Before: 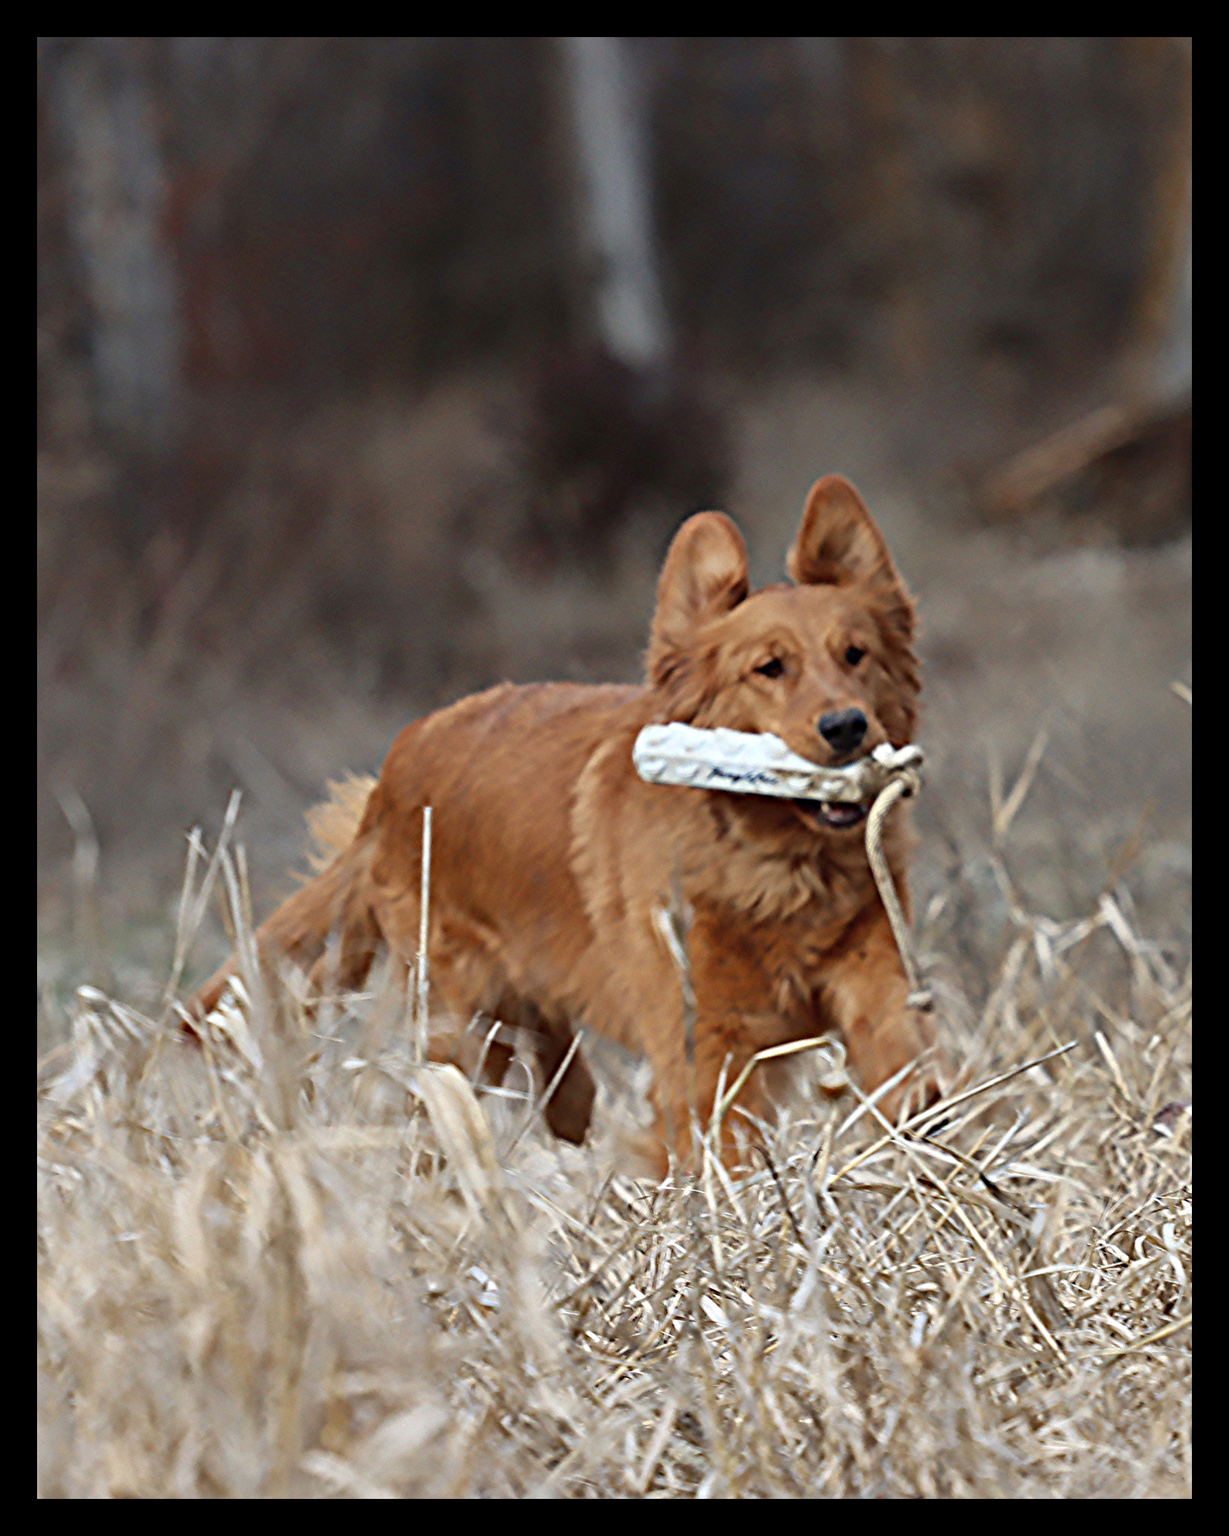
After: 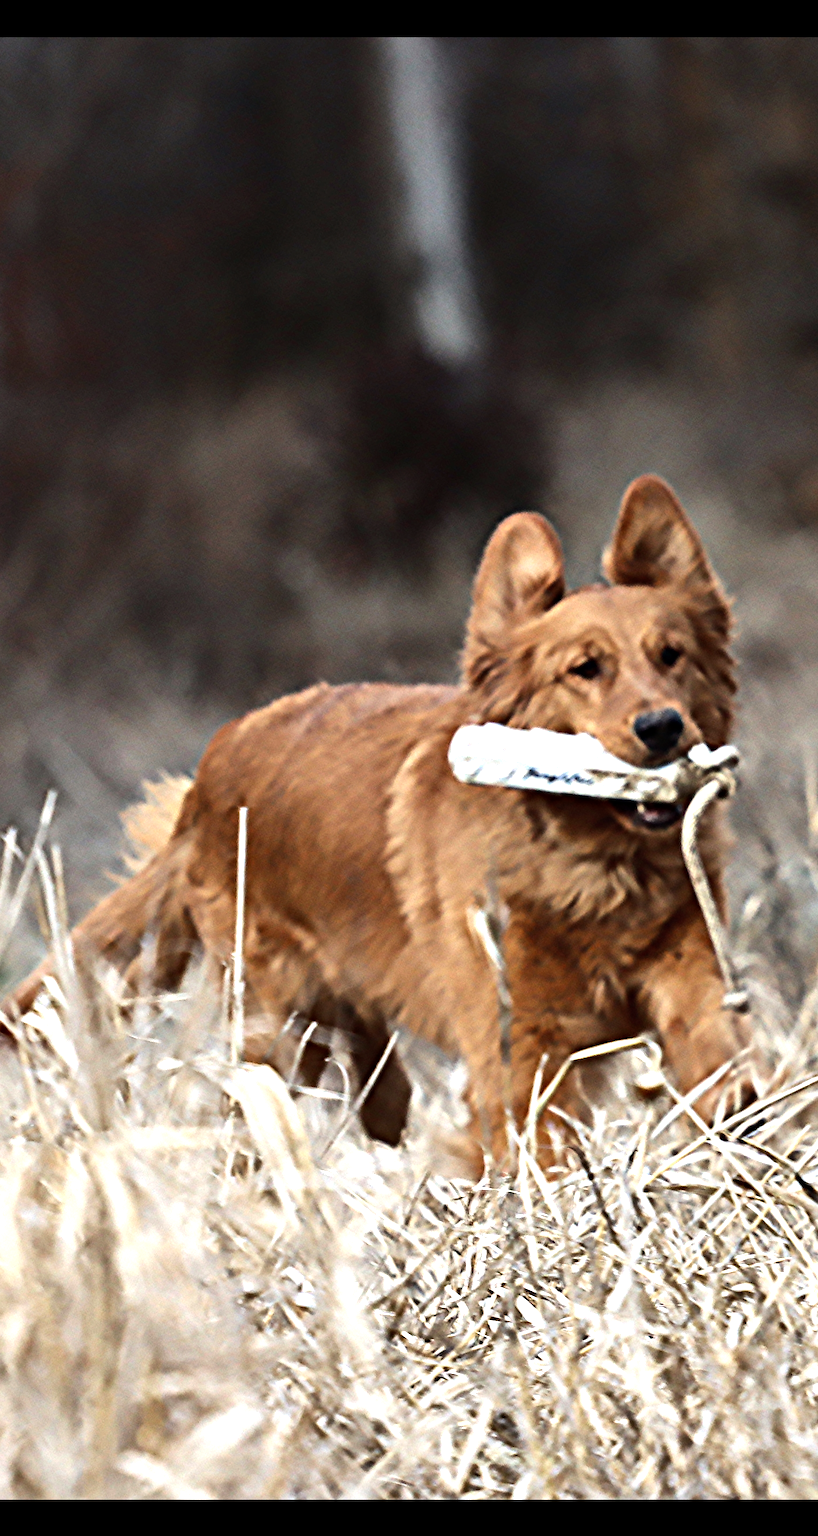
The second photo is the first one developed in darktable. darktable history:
crop and rotate: left 15.108%, right 18.327%
tone equalizer: -8 EV -1.1 EV, -7 EV -1.01 EV, -6 EV -0.854 EV, -5 EV -0.561 EV, -3 EV 0.584 EV, -2 EV 0.886 EV, -1 EV 0.991 EV, +0 EV 1.07 EV, edges refinement/feathering 500, mask exposure compensation -1.57 EV, preserve details no
